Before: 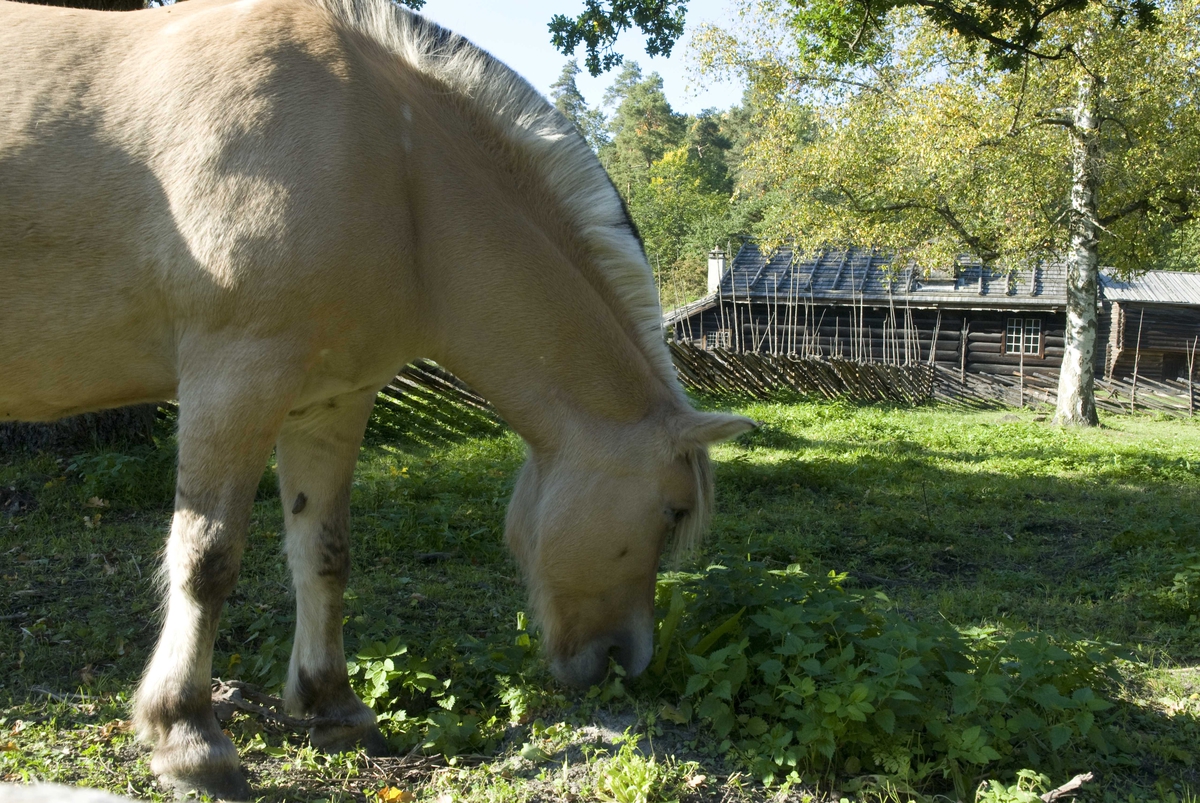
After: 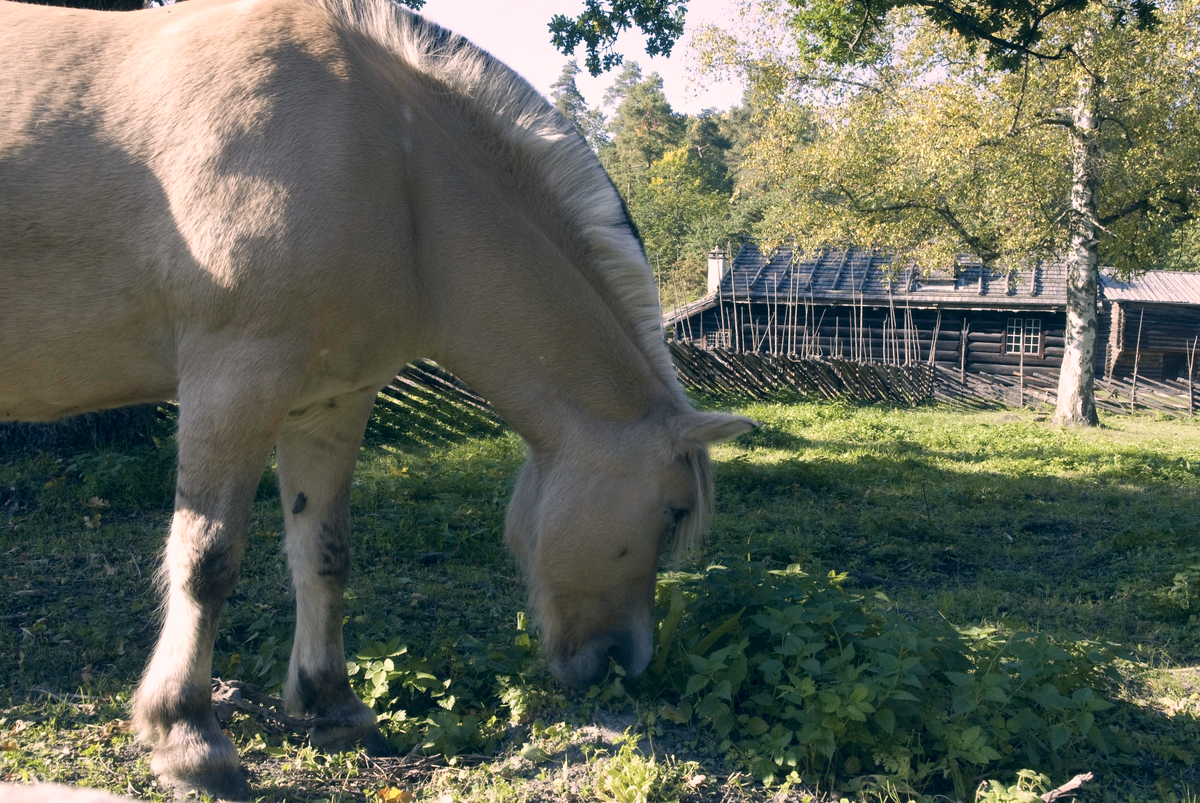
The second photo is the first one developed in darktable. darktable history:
color correction: highlights a* 14.07, highlights b* 6, shadows a* -5.78, shadows b* -16.01, saturation 0.847
